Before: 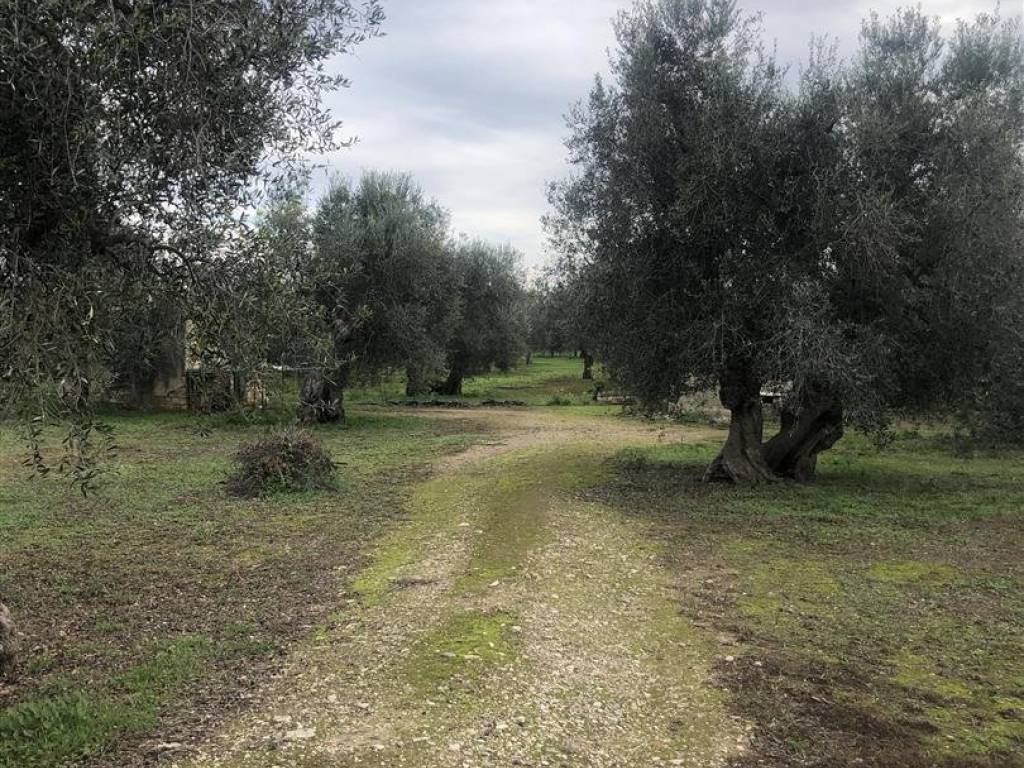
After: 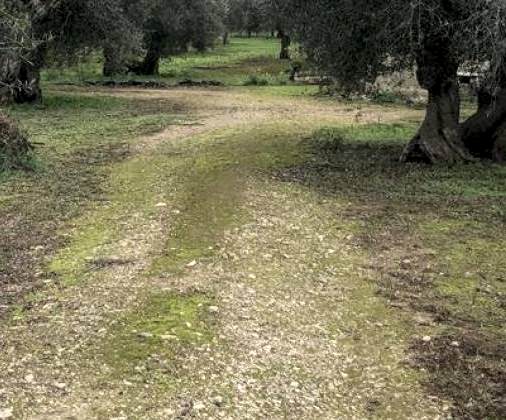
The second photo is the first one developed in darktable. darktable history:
bloom: size 38%, threshold 95%, strength 30%
crop: left 29.672%, top 41.786%, right 20.851%, bottom 3.487%
contrast equalizer: y [[0.5 ×4, 0.483, 0.43], [0.5 ×6], [0.5 ×6], [0 ×6], [0 ×6]]
local contrast: detail 150%
